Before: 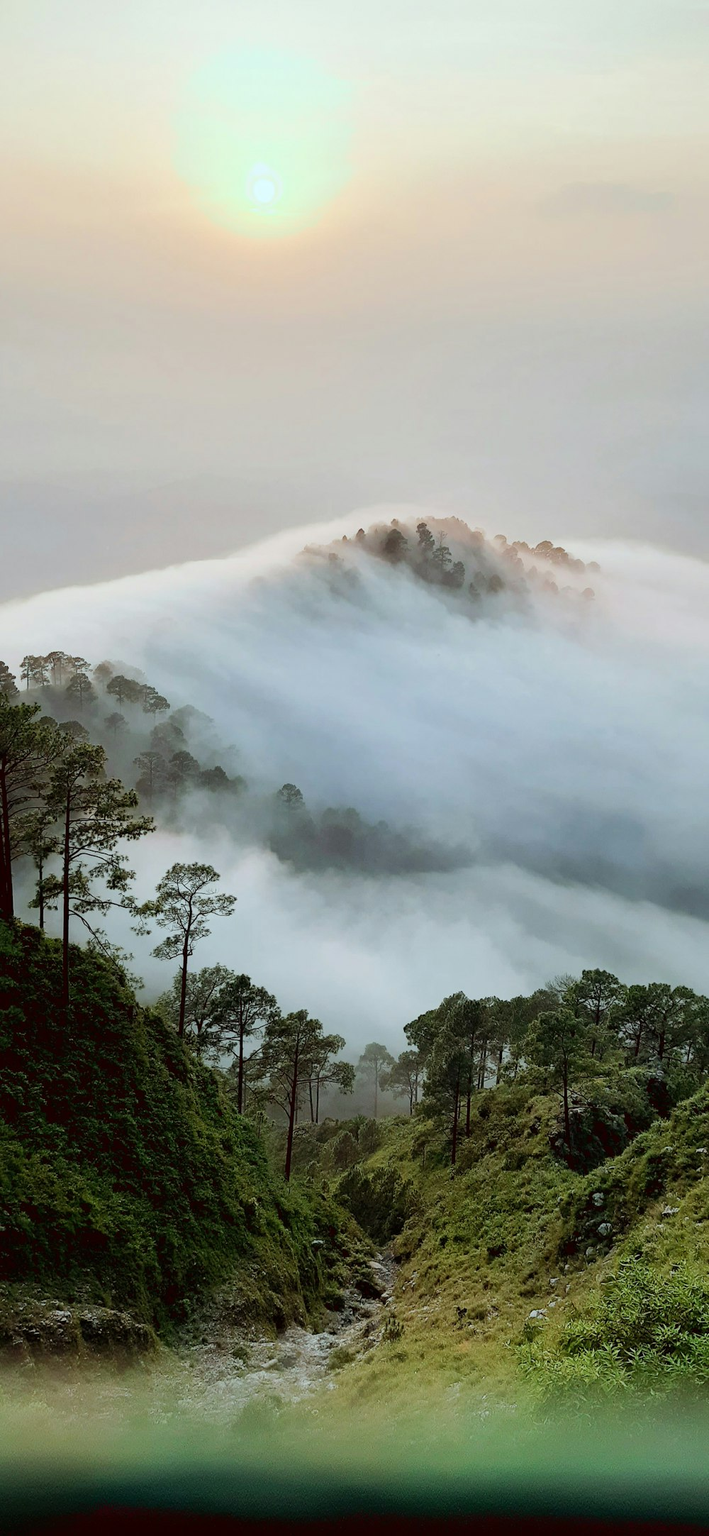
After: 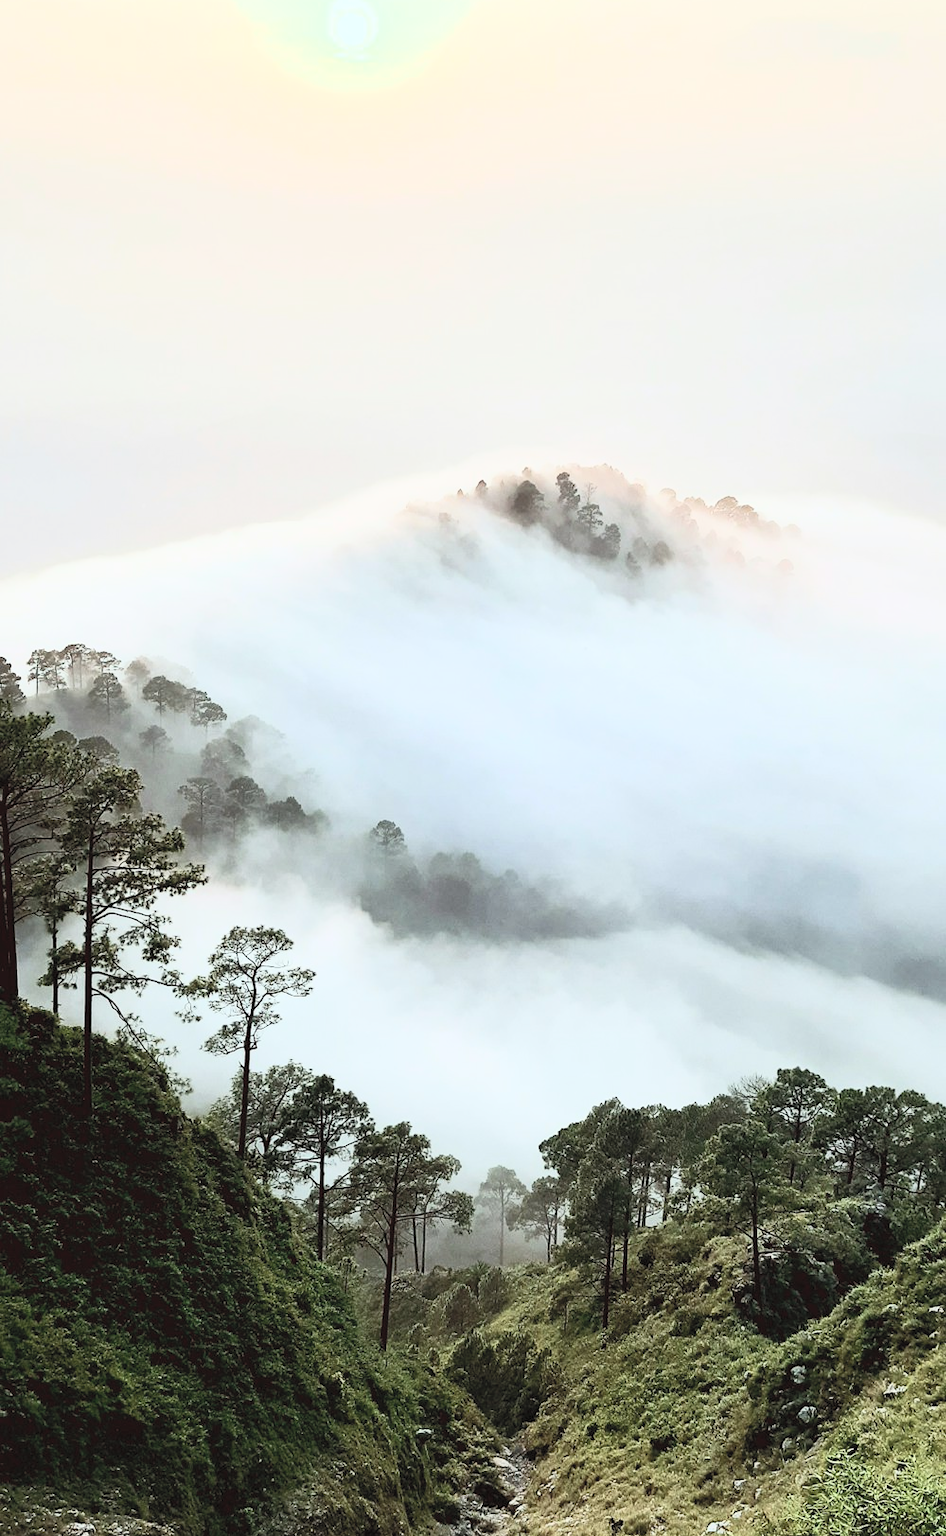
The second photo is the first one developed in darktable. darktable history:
crop: top 11.038%, bottom 13.962%
contrast brightness saturation: contrast 0.43, brightness 0.56, saturation -0.19
